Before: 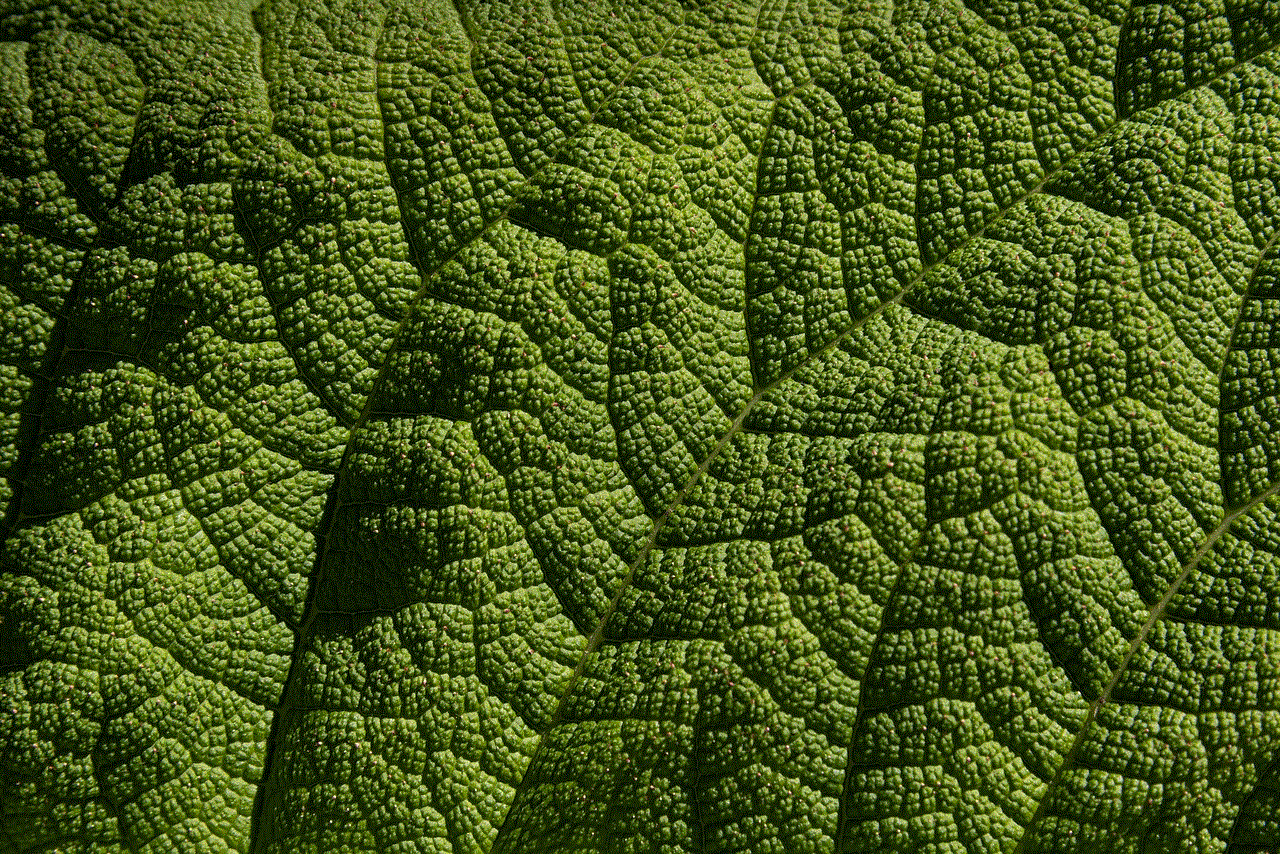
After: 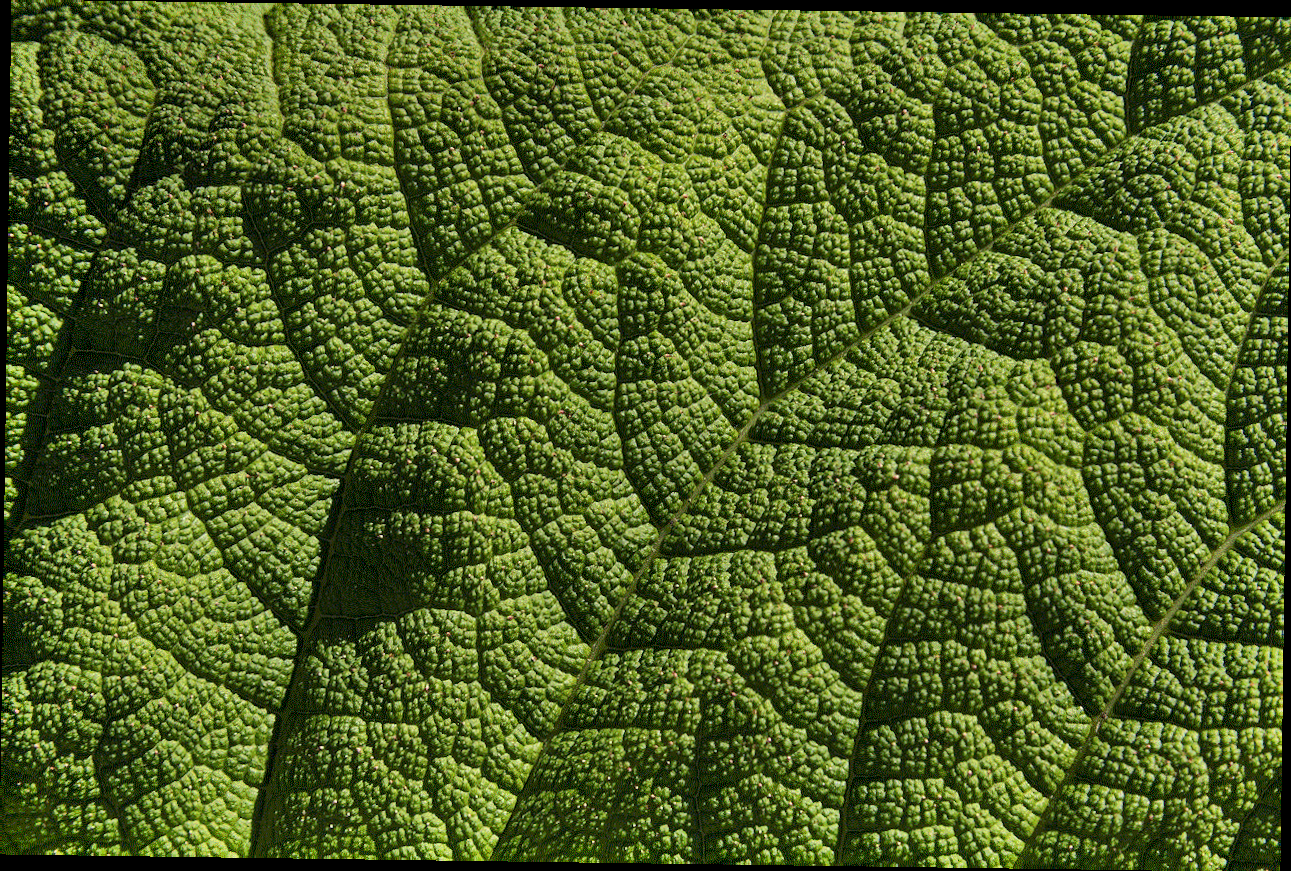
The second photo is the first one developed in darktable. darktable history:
shadows and highlights: shadows 49, highlights -41, soften with gaussian
rotate and perspective: rotation 0.8°, automatic cropping off
haze removal: compatibility mode true, adaptive false
color balance: mode lift, gamma, gain (sRGB)
